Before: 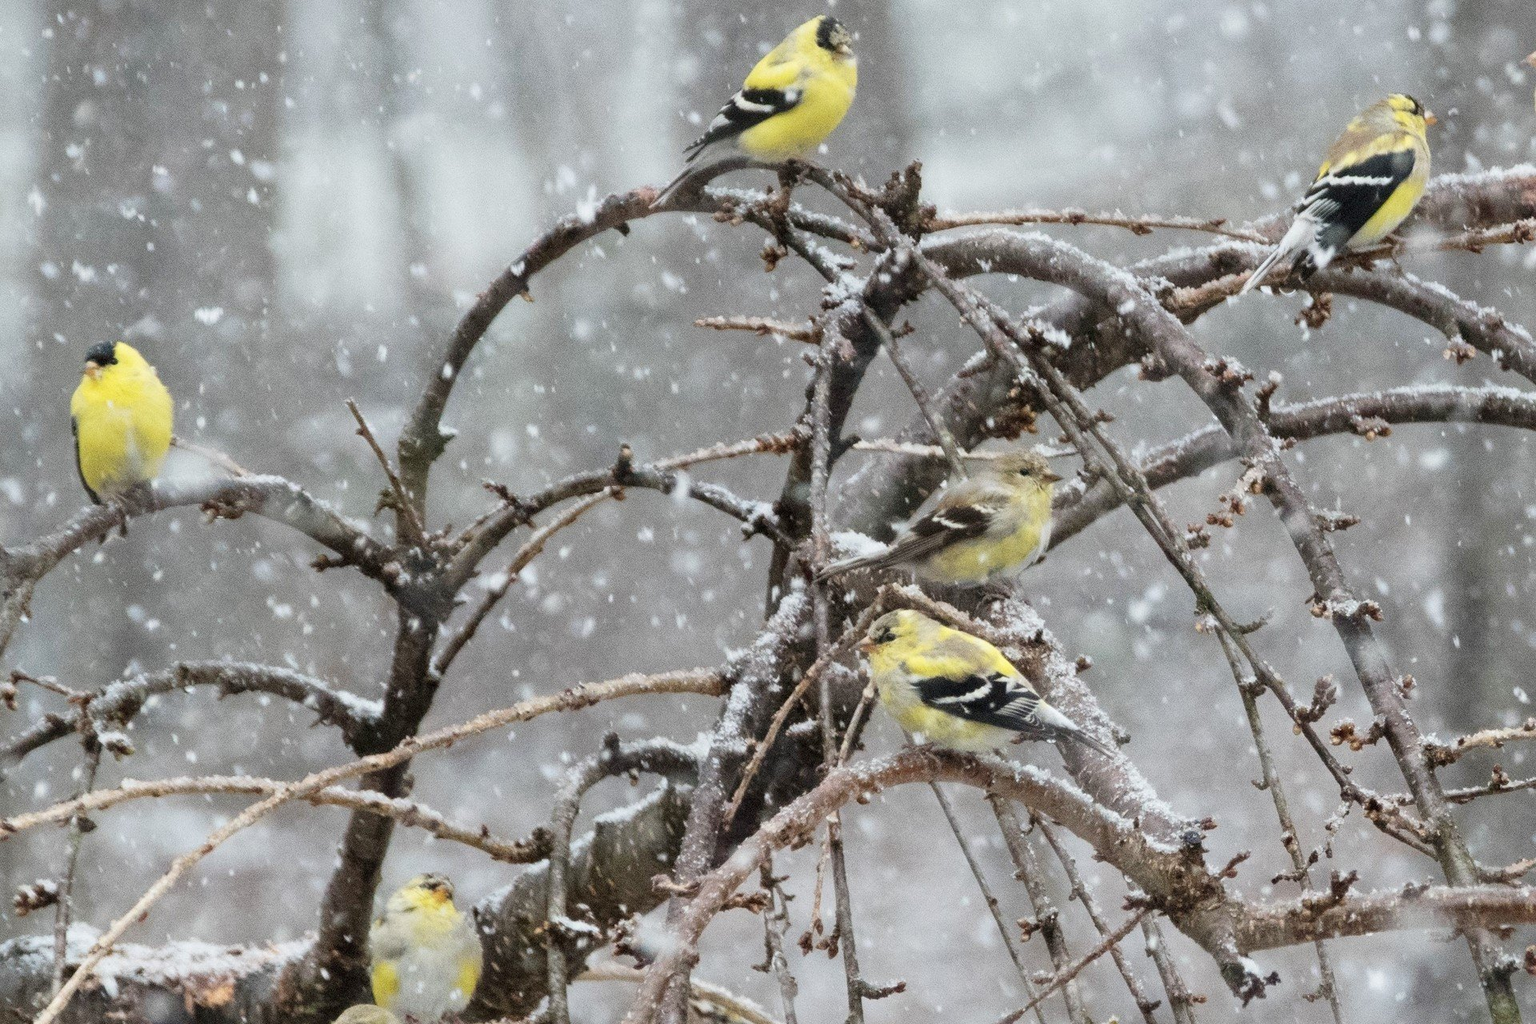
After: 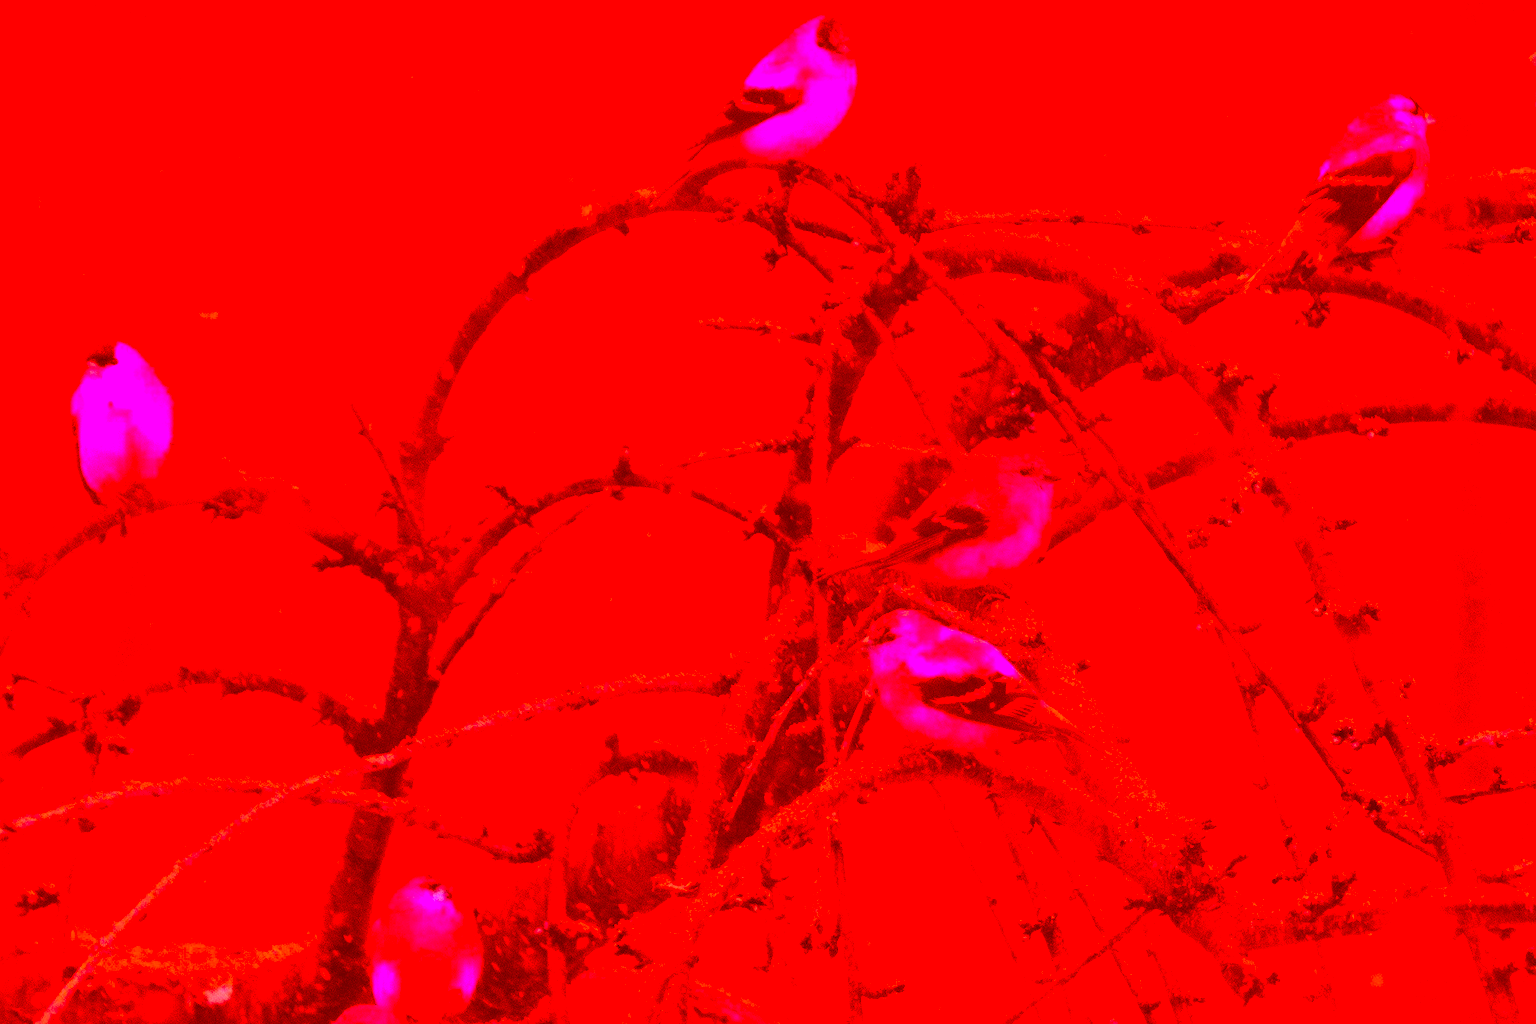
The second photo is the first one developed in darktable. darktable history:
color correction: highlights a* -39.51, highlights b* -39.22, shadows a* -39.88, shadows b* -39.81, saturation -2.98
